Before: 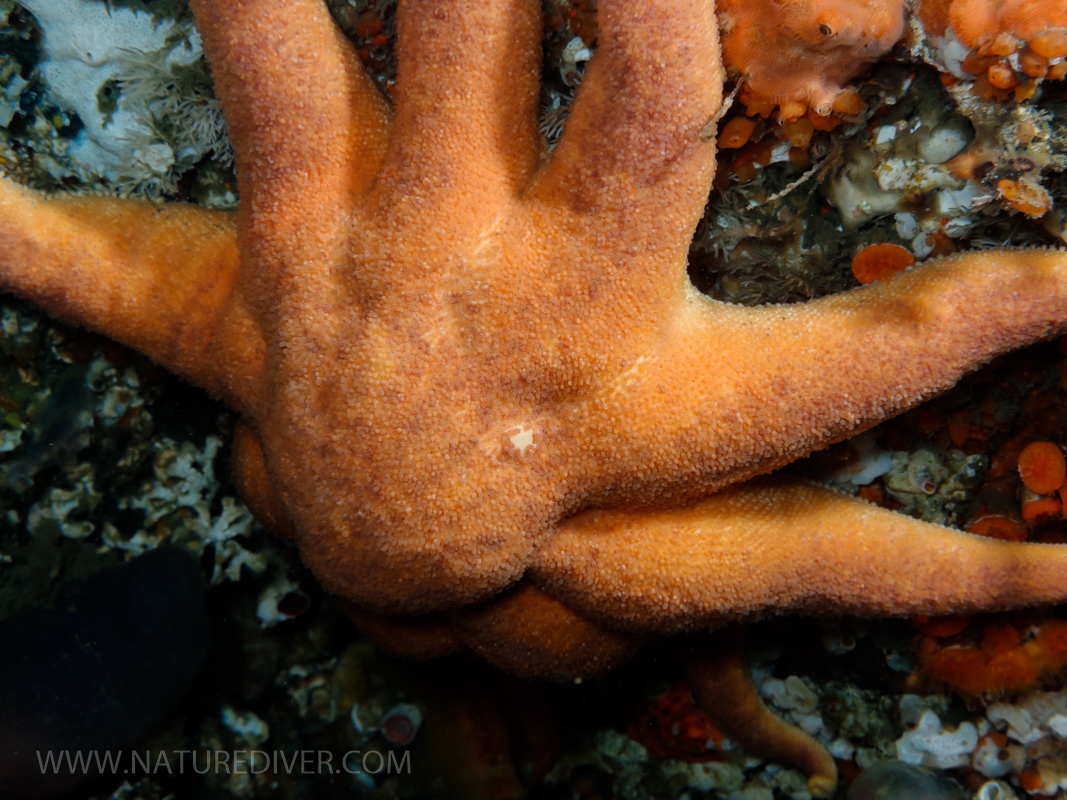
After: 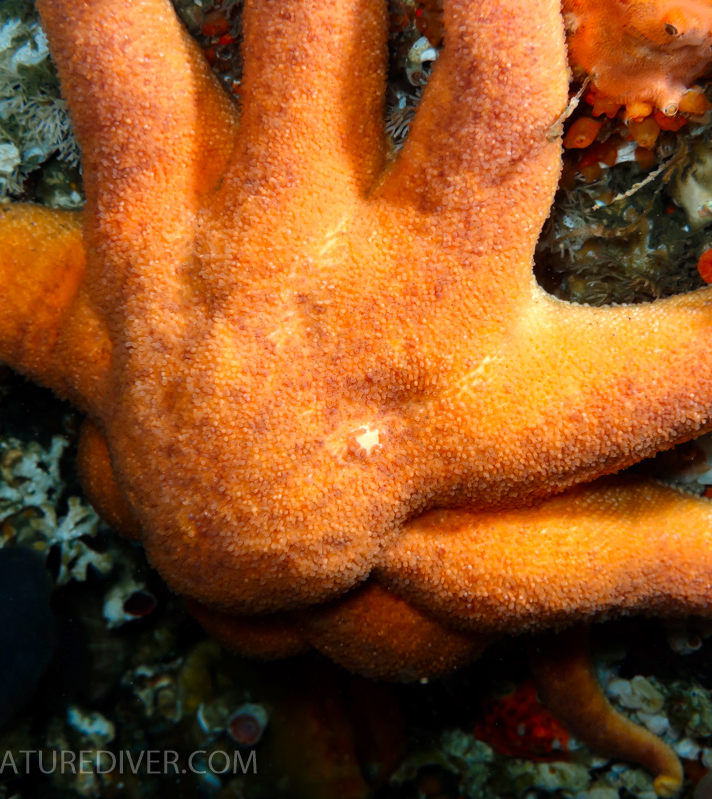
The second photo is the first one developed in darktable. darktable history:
crop and rotate: left 14.482%, right 18.725%
exposure: exposure 0.563 EV, compensate highlight preservation false
contrast brightness saturation: contrast 0.077, saturation 0.205
